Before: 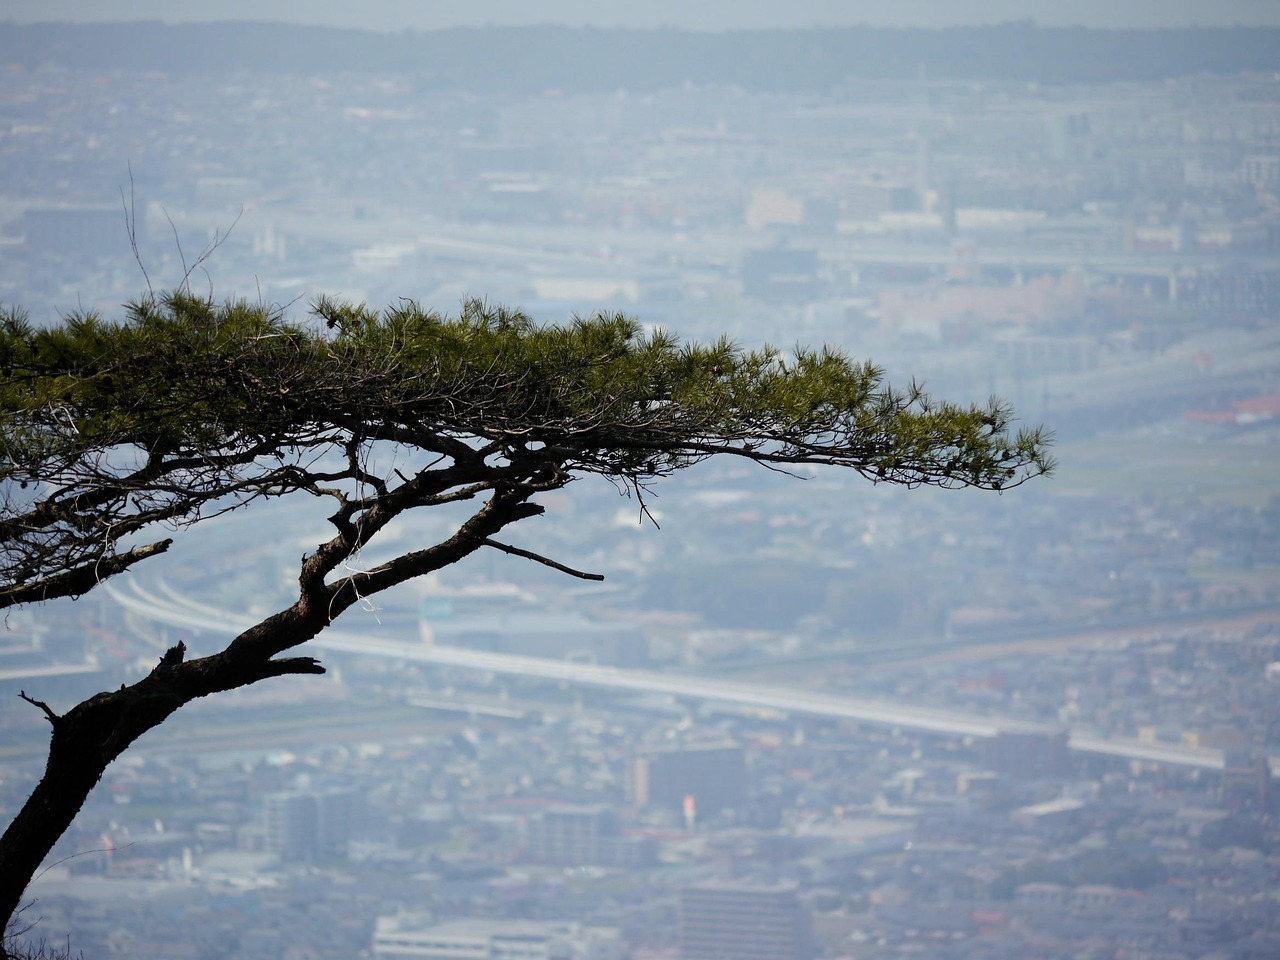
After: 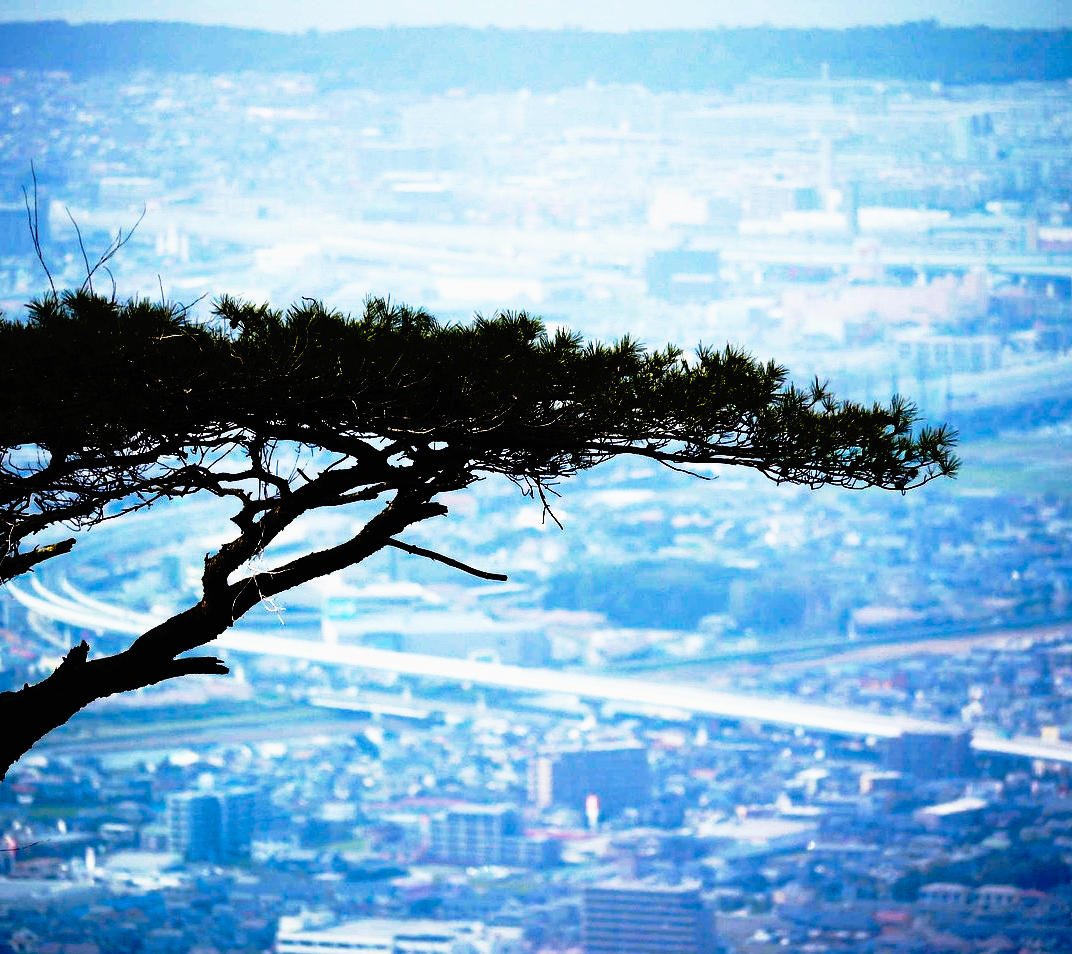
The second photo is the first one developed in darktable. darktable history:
tone curve: curves: ch0 [(0, 0) (0.003, 0.005) (0.011, 0.005) (0.025, 0.006) (0.044, 0.008) (0.069, 0.01) (0.1, 0.012) (0.136, 0.015) (0.177, 0.019) (0.224, 0.017) (0.277, 0.015) (0.335, 0.018) (0.399, 0.043) (0.468, 0.118) (0.543, 0.349) (0.623, 0.591) (0.709, 0.88) (0.801, 0.983) (0.898, 0.973) (1, 1)], preserve colors none
crop: left 7.598%, right 7.873%
